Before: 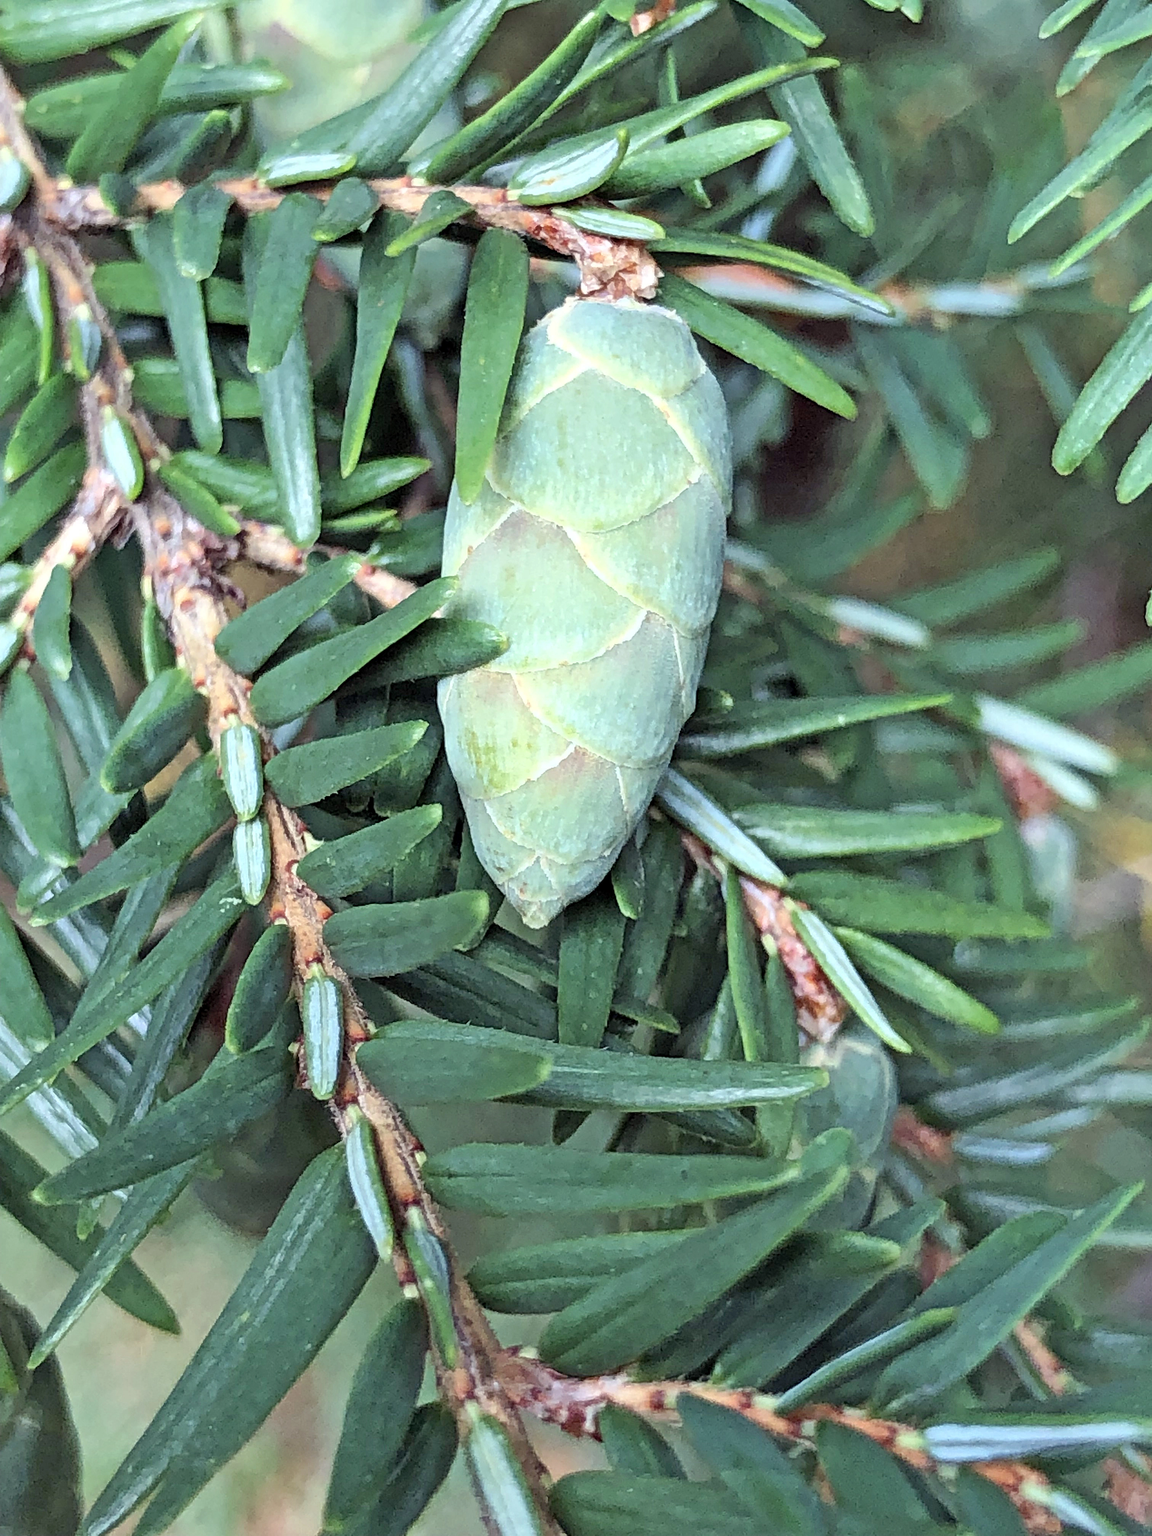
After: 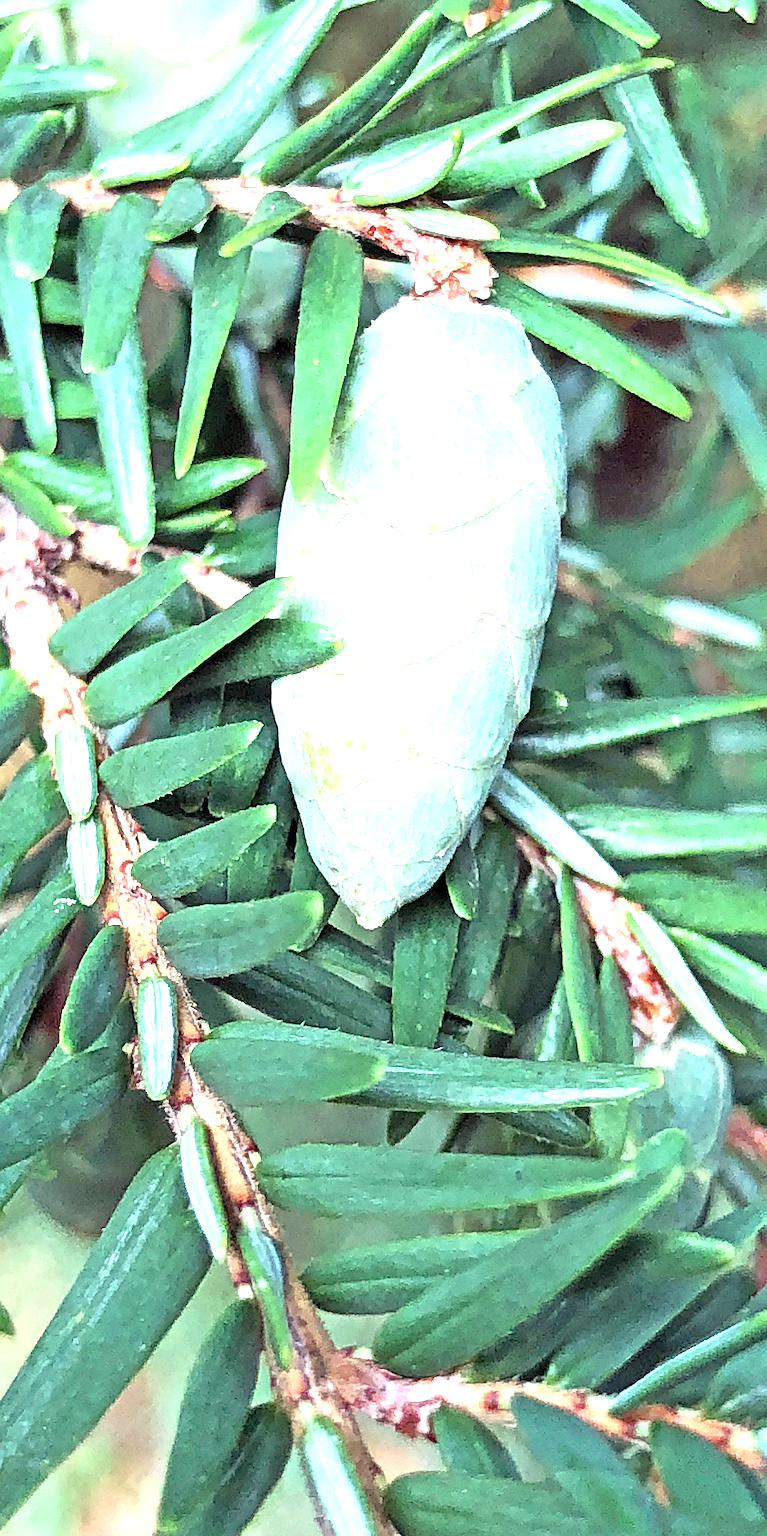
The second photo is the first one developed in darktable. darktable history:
sharpen: on, module defaults
crop and rotate: left 14.436%, right 18.898%
exposure: black level correction 0, exposure 1.2 EV, compensate highlight preservation false
